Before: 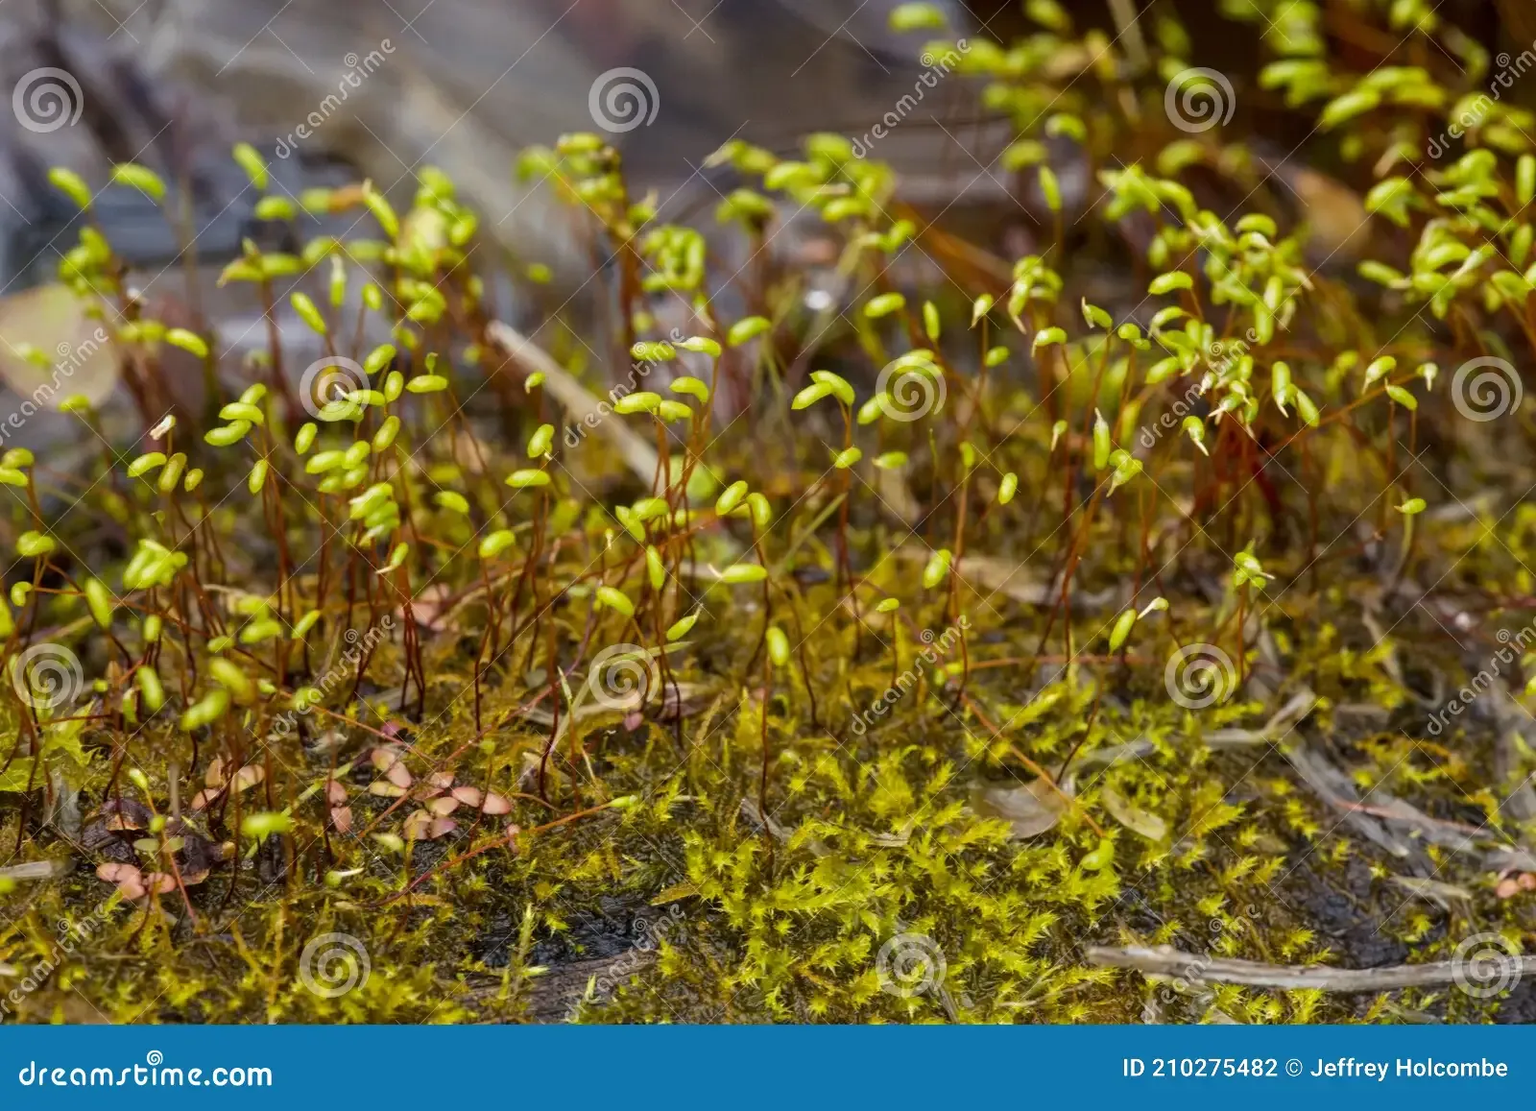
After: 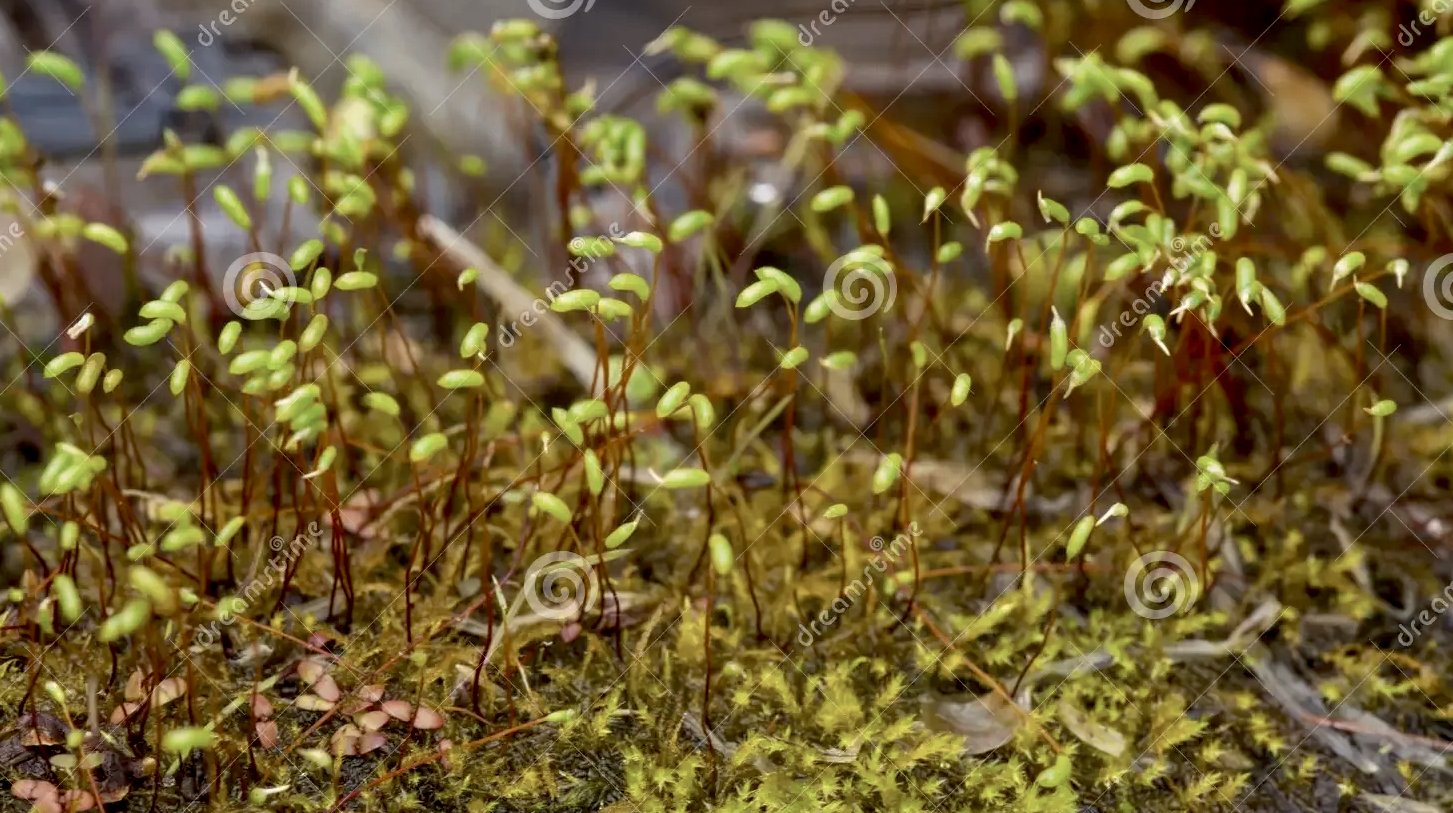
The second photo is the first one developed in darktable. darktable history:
white balance: emerald 1
color zones: curves: ch0 [(0, 0.5) (0.125, 0.4) (0.25, 0.5) (0.375, 0.4) (0.5, 0.4) (0.625, 0.35) (0.75, 0.35) (0.875, 0.5)]; ch1 [(0, 0.35) (0.125, 0.45) (0.25, 0.35) (0.375, 0.35) (0.5, 0.35) (0.625, 0.35) (0.75, 0.45) (0.875, 0.35)]; ch2 [(0, 0.6) (0.125, 0.5) (0.25, 0.5) (0.375, 0.6) (0.5, 0.6) (0.625, 0.5) (0.75, 0.5) (0.875, 0.5)]
exposure: black level correction 0.009, exposure 0.119 EV, compensate highlight preservation false
crop: left 5.596%, top 10.314%, right 3.534%, bottom 19.395%
